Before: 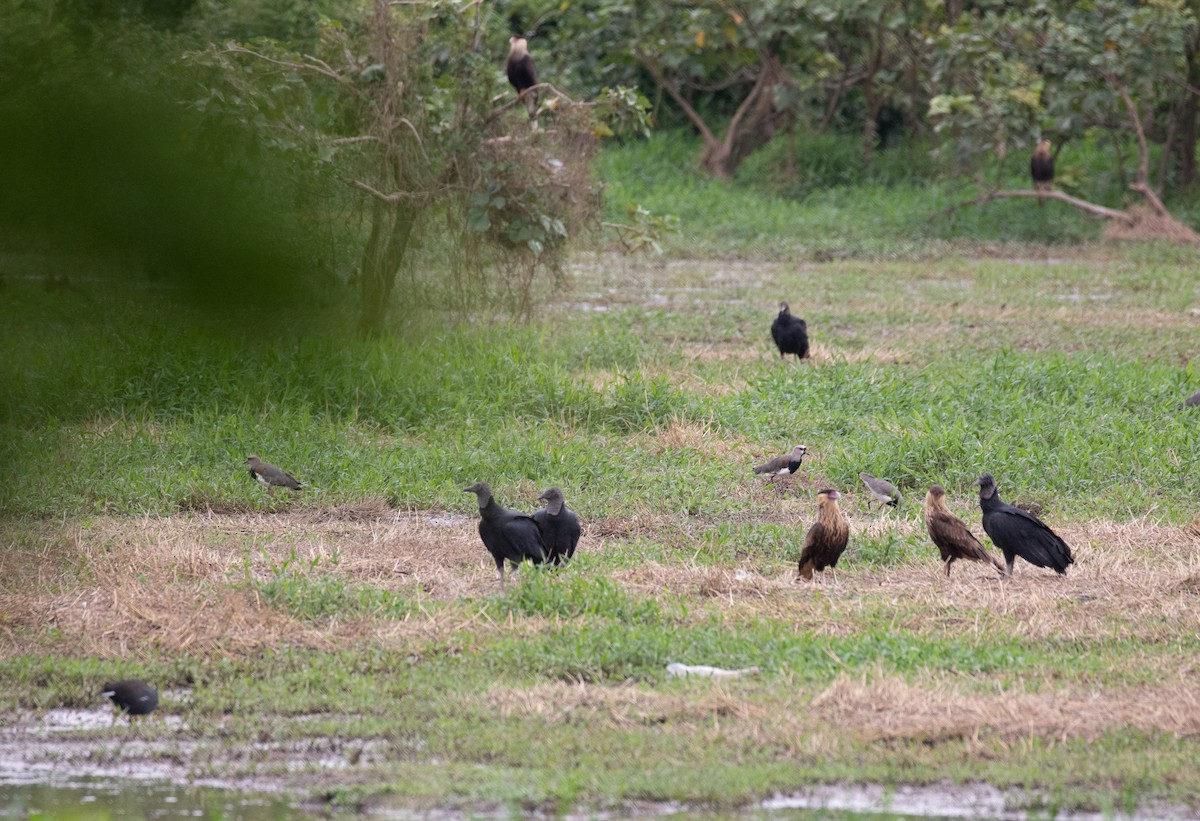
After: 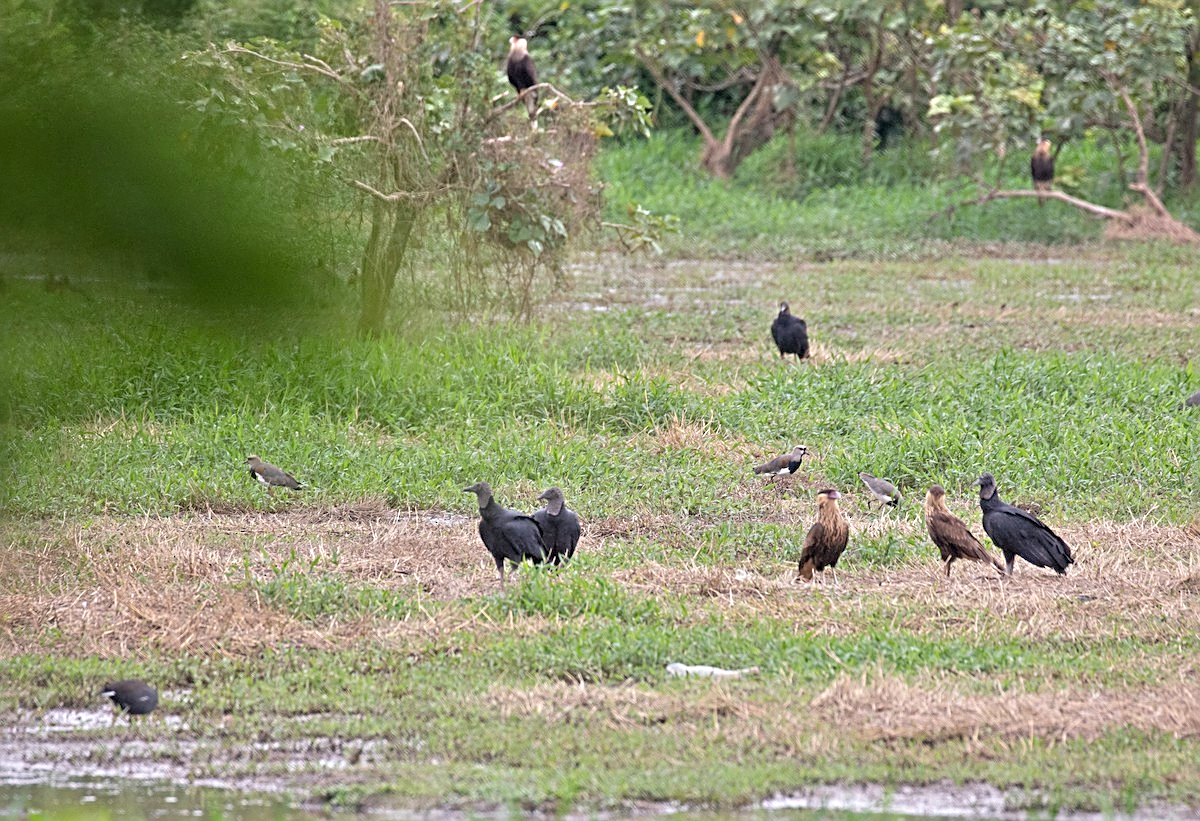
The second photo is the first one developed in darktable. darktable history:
sharpen: radius 2.817, amount 0.715
tone equalizer: -7 EV 0.15 EV, -6 EV 0.6 EV, -5 EV 1.15 EV, -4 EV 1.33 EV, -3 EV 1.15 EV, -2 EV 0.6 EV, -1 EV 0.15 EV, mask exposure compensation -0.5 EV
